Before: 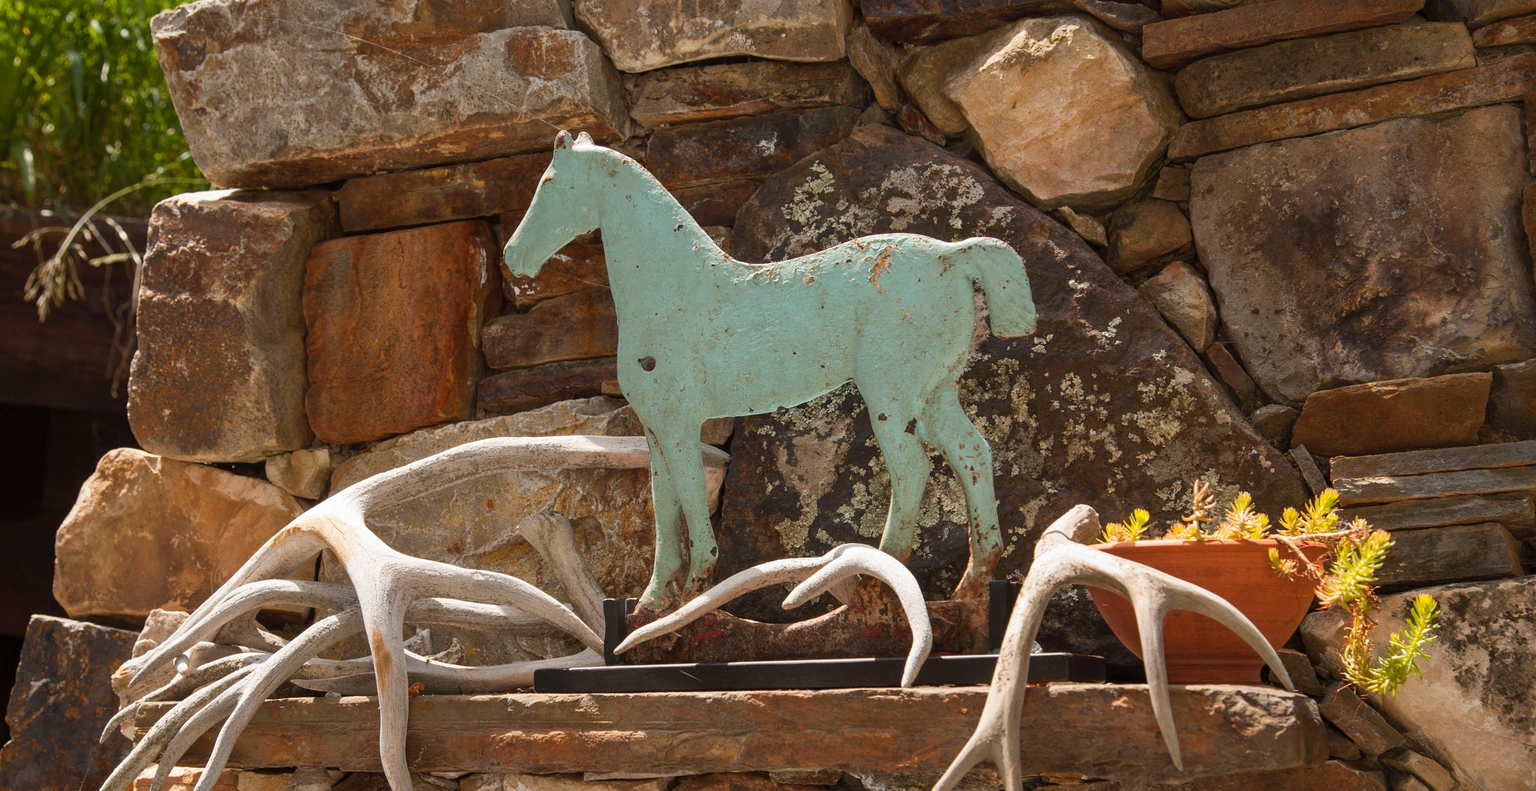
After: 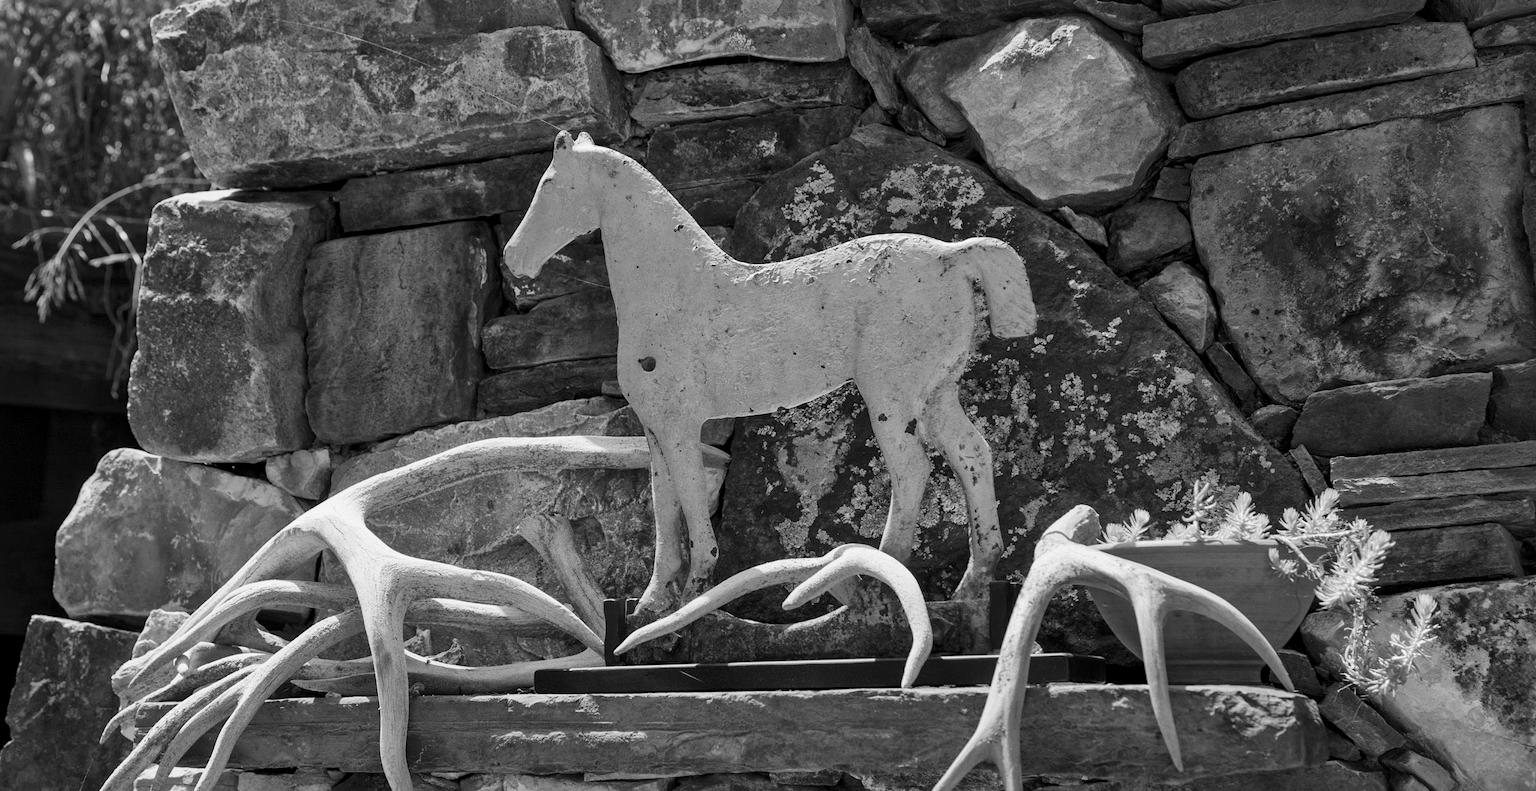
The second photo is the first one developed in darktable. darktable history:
local contrast: mode bilateral grid, contrast 20, coarseness 50, detail 161%, midtone range 0.2
monochrome: a -74.22, b 78.2
